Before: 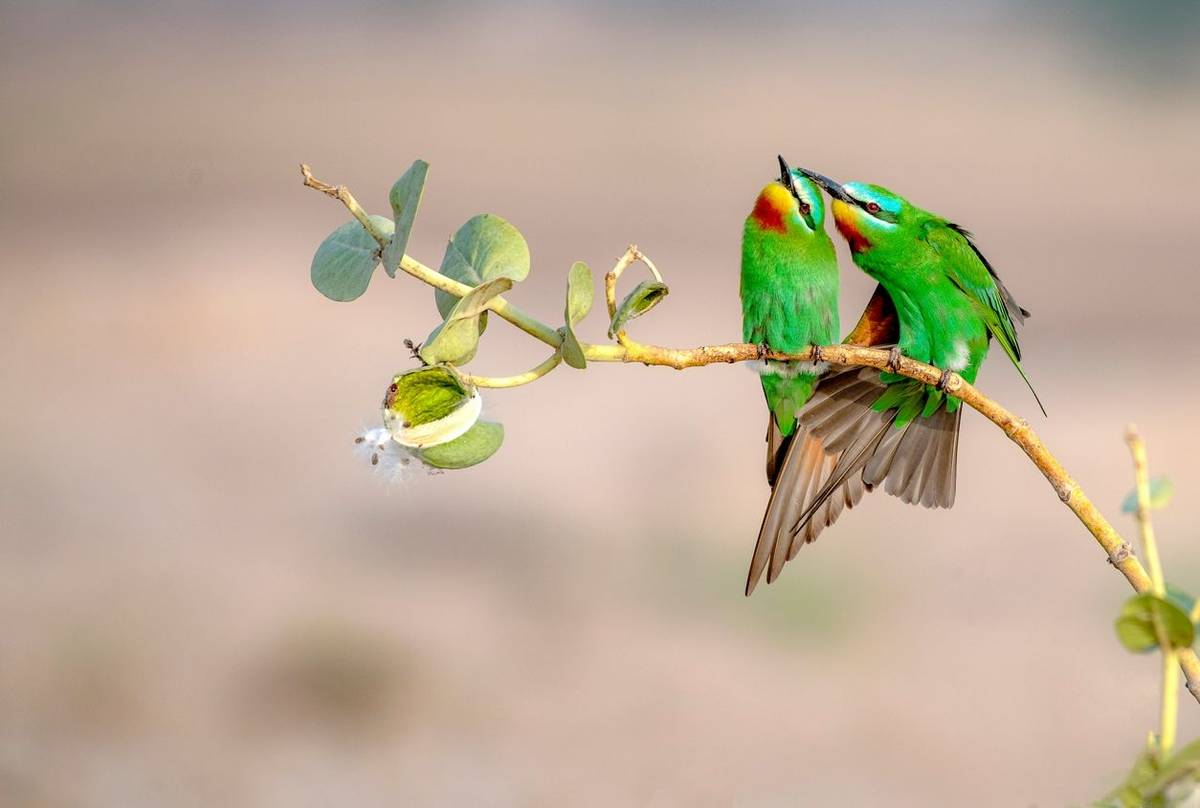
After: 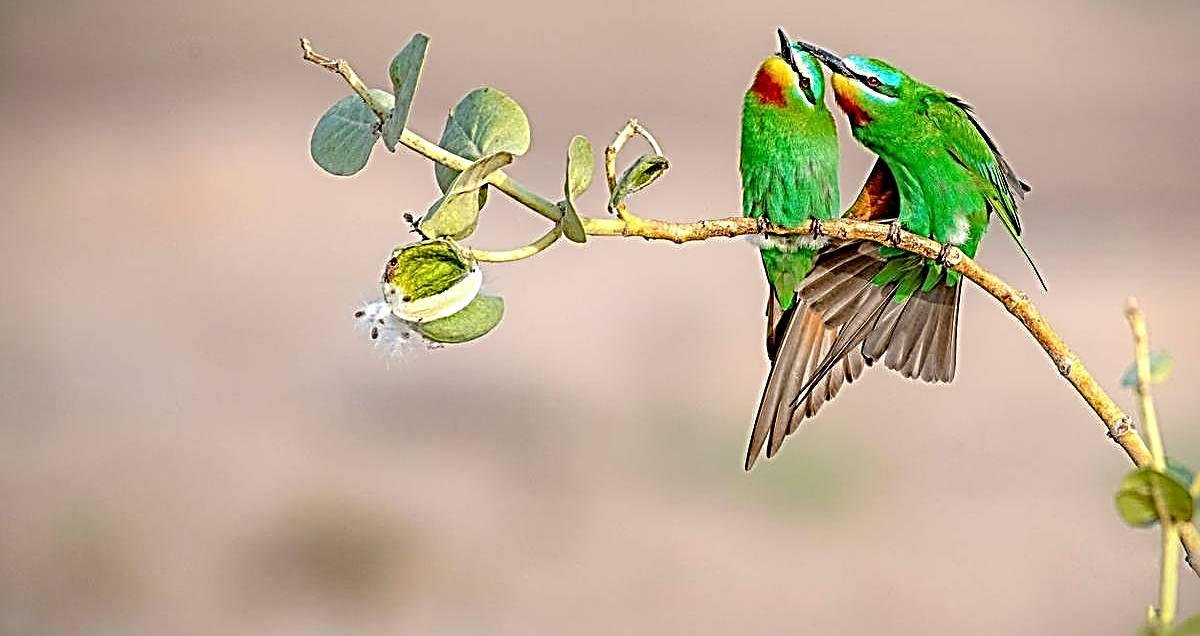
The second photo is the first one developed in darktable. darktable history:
sharpen: radius 3.145, amount 1.735
vignetting: fall-off start 89.37%, fall-off radius 43.94%, brightness -0.391, saturation 0.006, width/height ratio 1.162
crop and rotate: top 15.69%, bottom 5.476%
